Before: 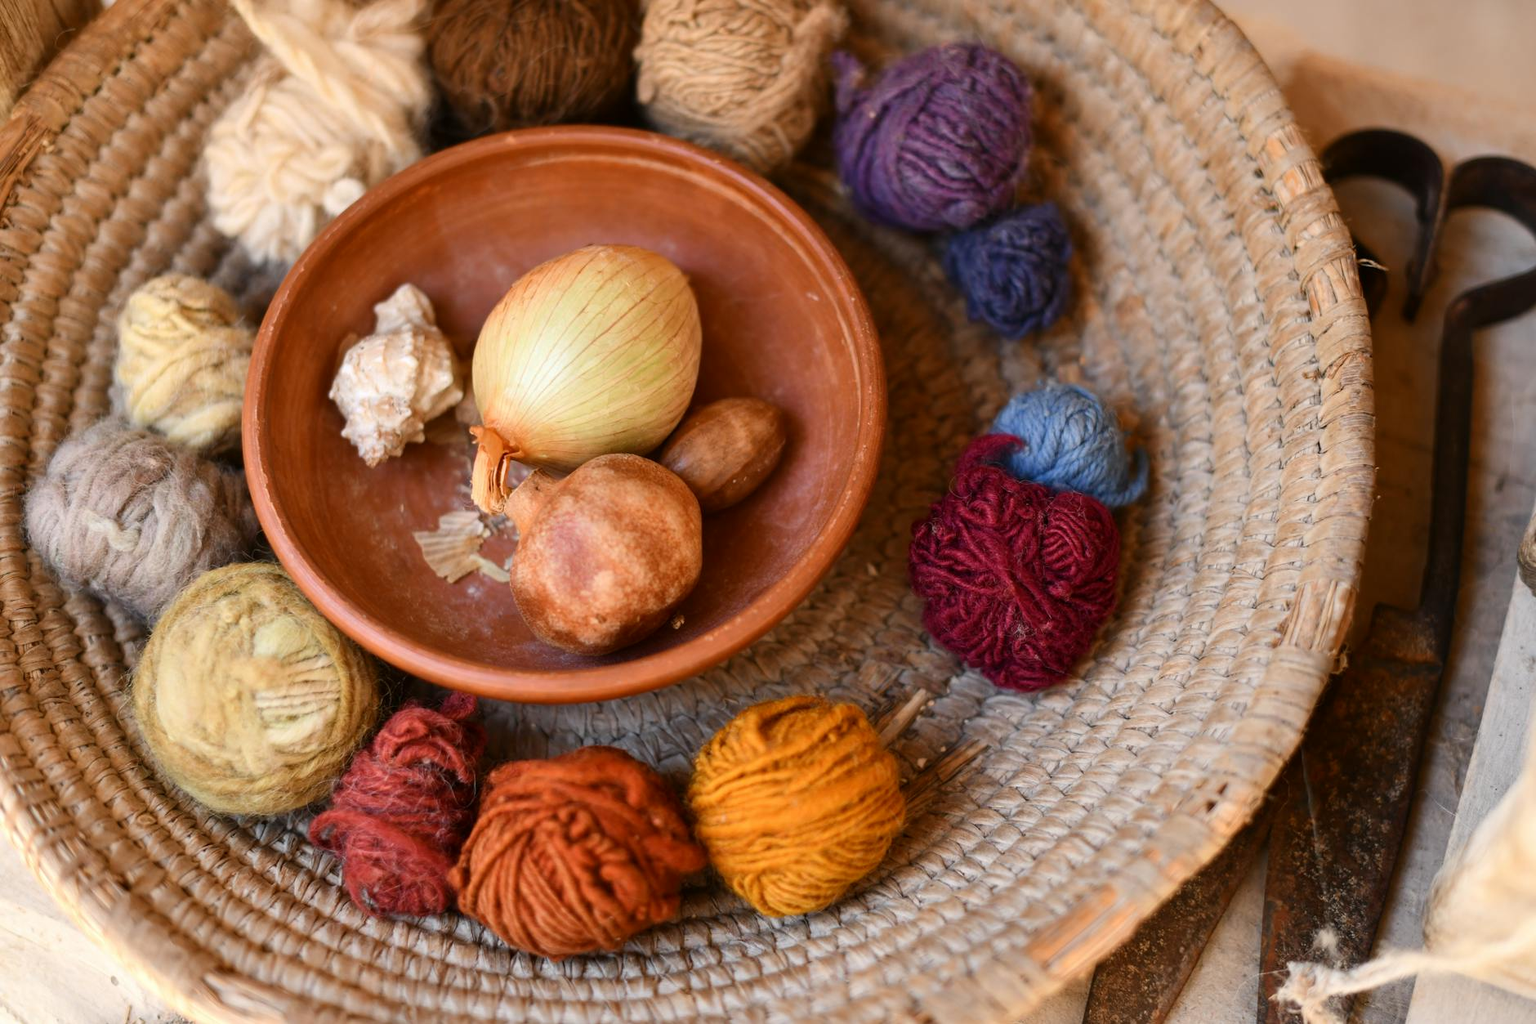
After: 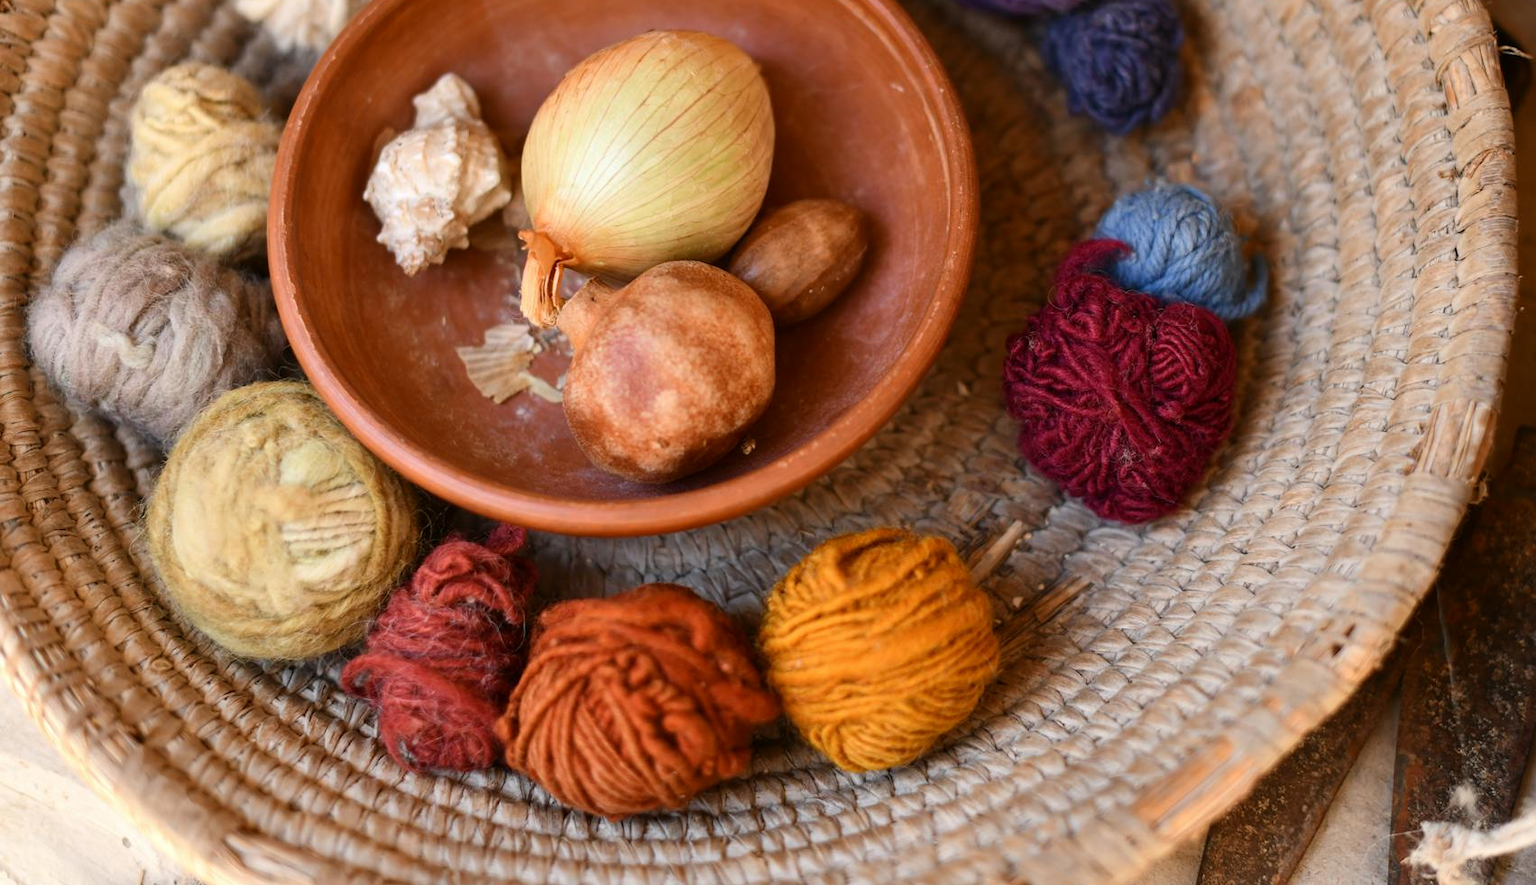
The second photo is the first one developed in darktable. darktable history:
crop: top 21.267%, right 9.407%, bottom 0.321%
